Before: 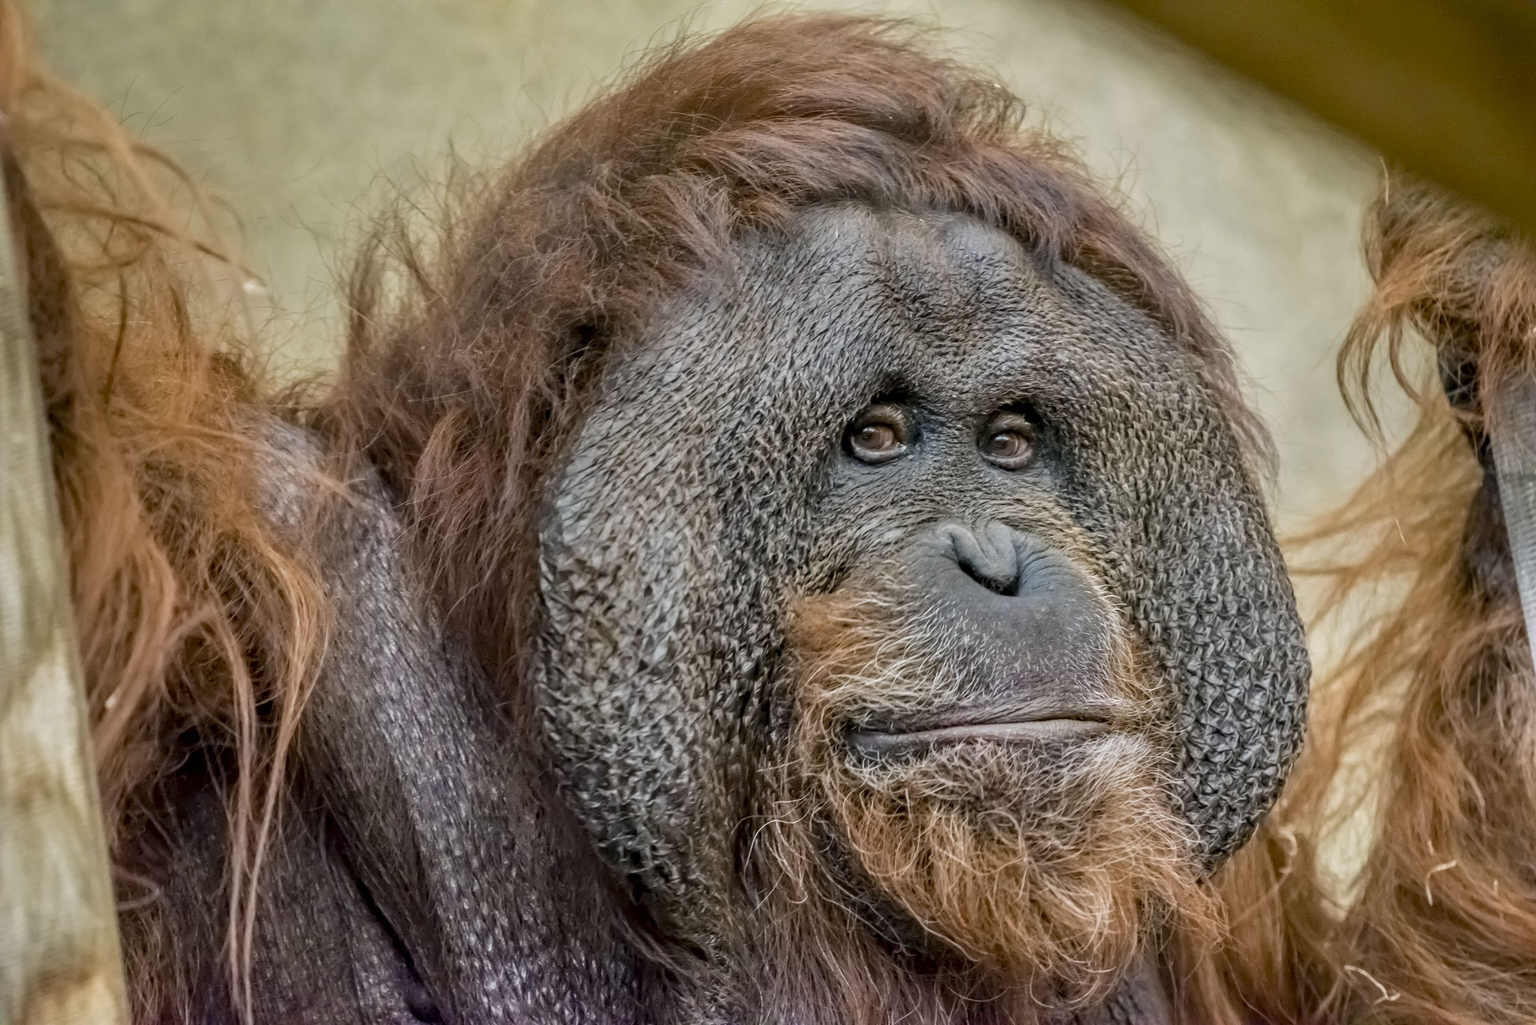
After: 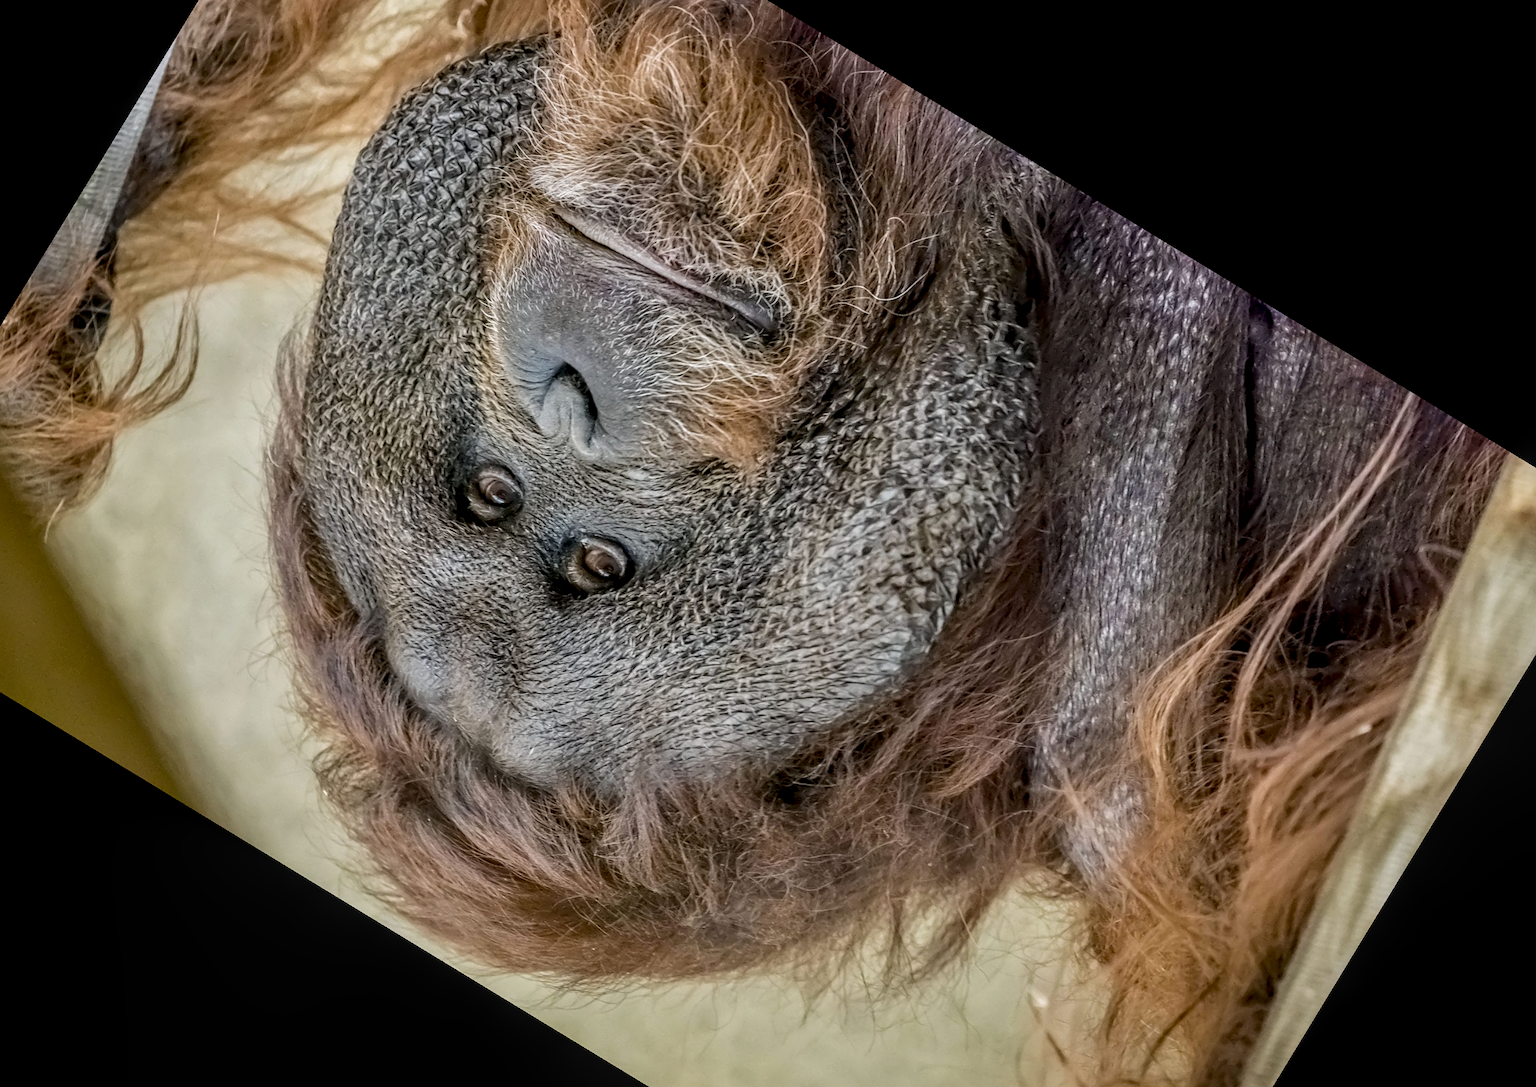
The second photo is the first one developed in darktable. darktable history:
sharpen: amount 0.2
base curve: curves: ch0 [(0, 0) (0.283, 0.295) (1, 1)], preserve colors none
crop and rotate: angle 148.68°, left 9.111%, top 15.603%, right 4.588%, bottom 17.041%
local contrast: on, module defaults
